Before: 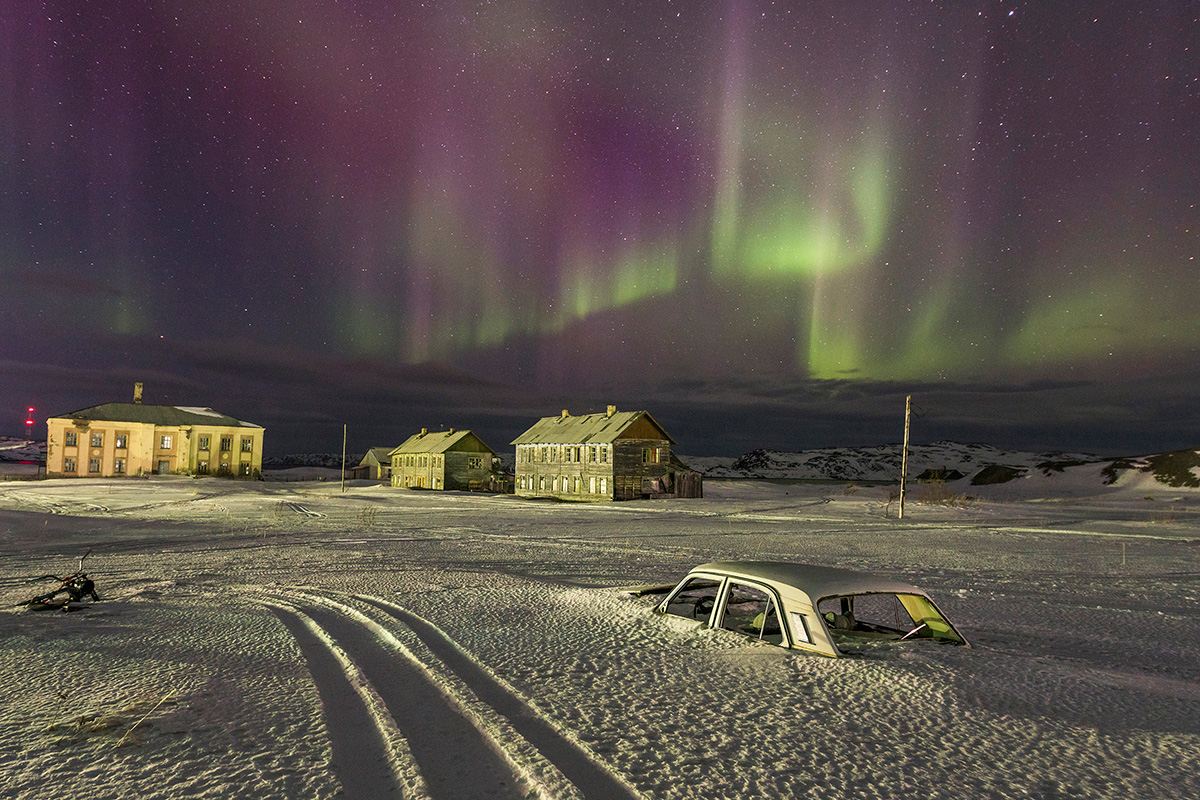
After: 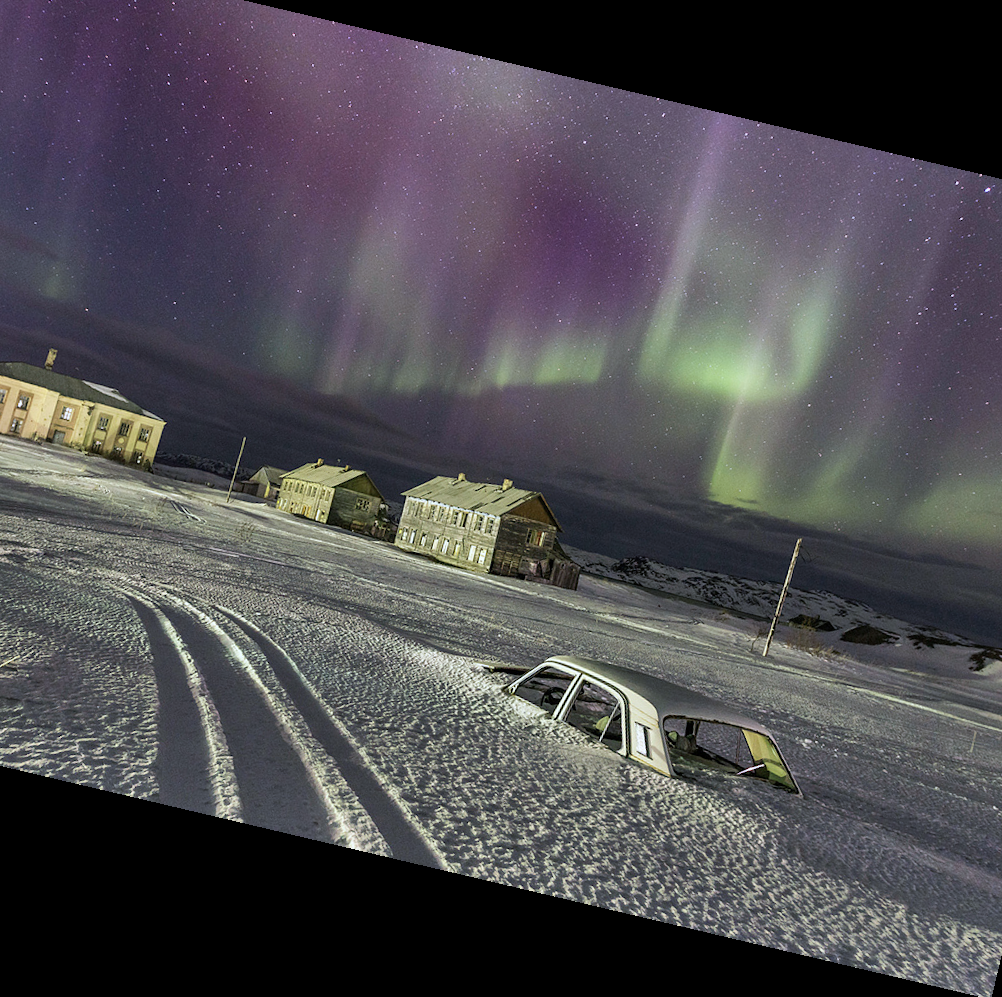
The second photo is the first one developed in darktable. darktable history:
shadows and highlights: highlights color adjustment 0%, low approximation 0.01, soften with gaussian
crop and rotate: left 13.15%, top 5.251%, right 12.609%
white balance: red 0.948, green 1.02, blue 1.176
rotate and perspective: rotation 13.27°, automatic cropping off
contrast brightness saturation: contrast 0.06, brightness -0.01, saturation -0.23
